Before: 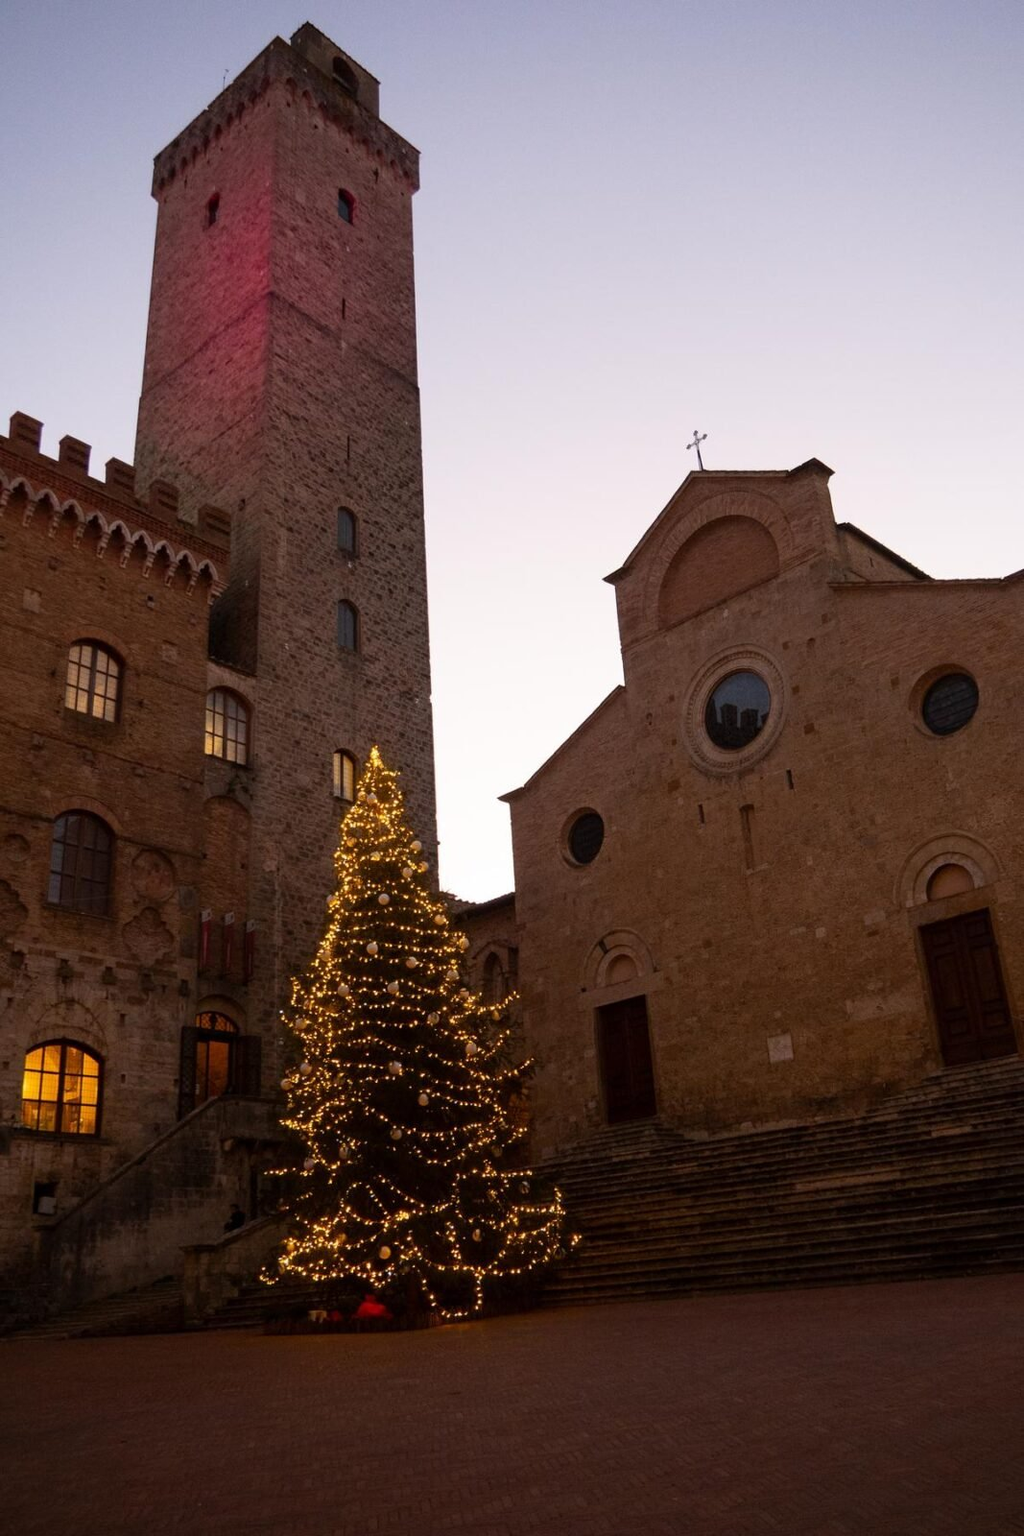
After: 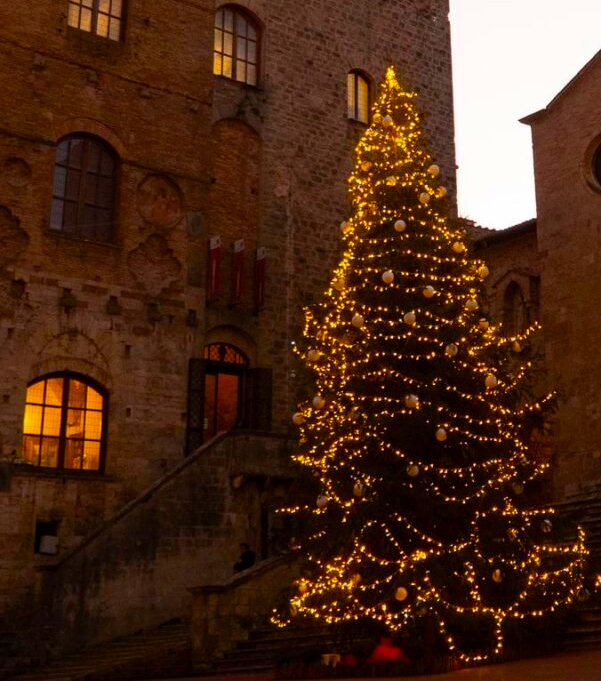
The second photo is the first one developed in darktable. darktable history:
color balance rgb: perceptual saturation grading › global saturation 20%, global vibrance 20%
contrast brightness saturation: saturation 0.18
crop: top 44.483%, right 43.593%, bottom 12.892%
